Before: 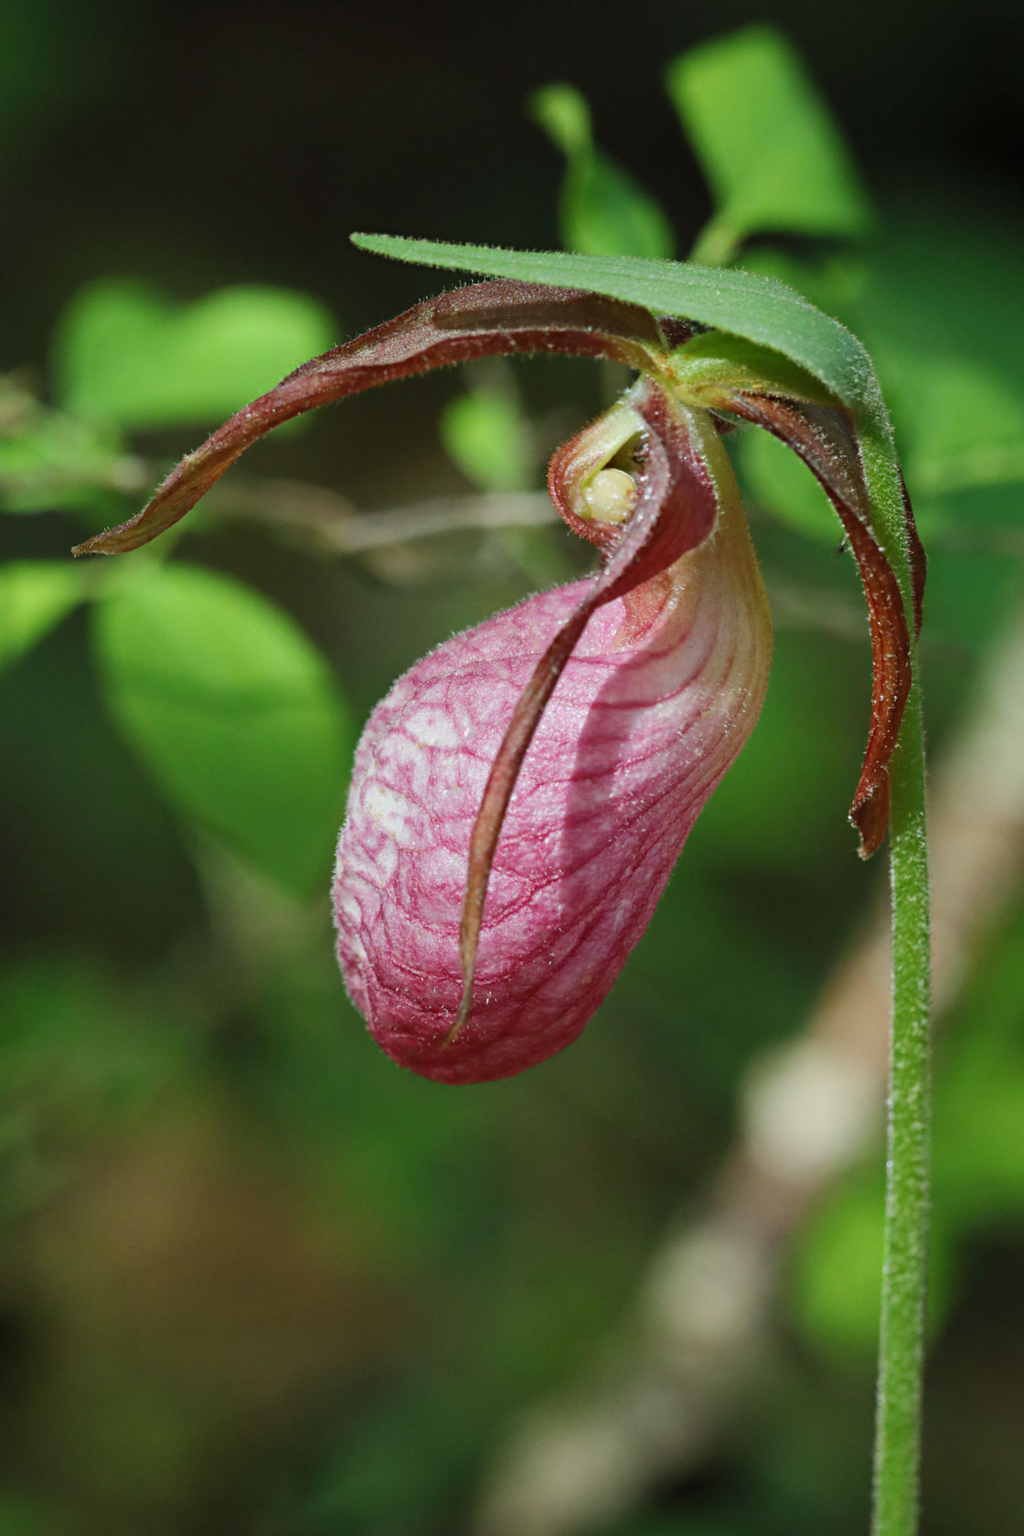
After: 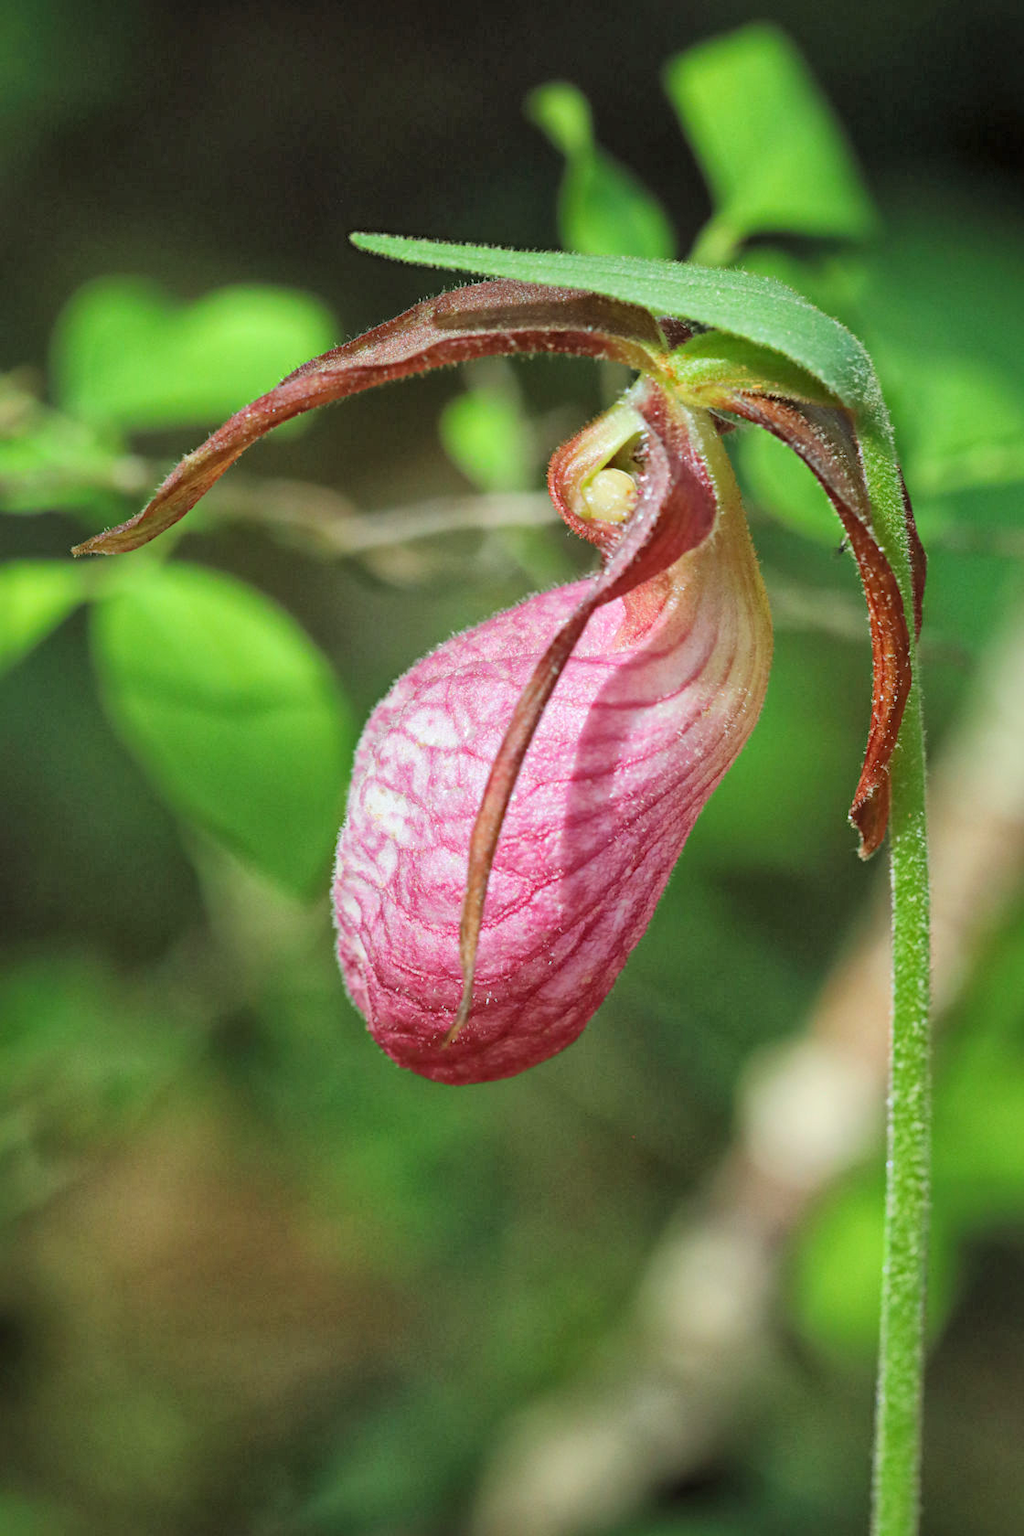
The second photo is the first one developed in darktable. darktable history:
exposure: exposure 0.766 EV, compensate highlight preservation false
tone equalizer: on, module defaults
global tonemap: drago (1, 100), detail 1
